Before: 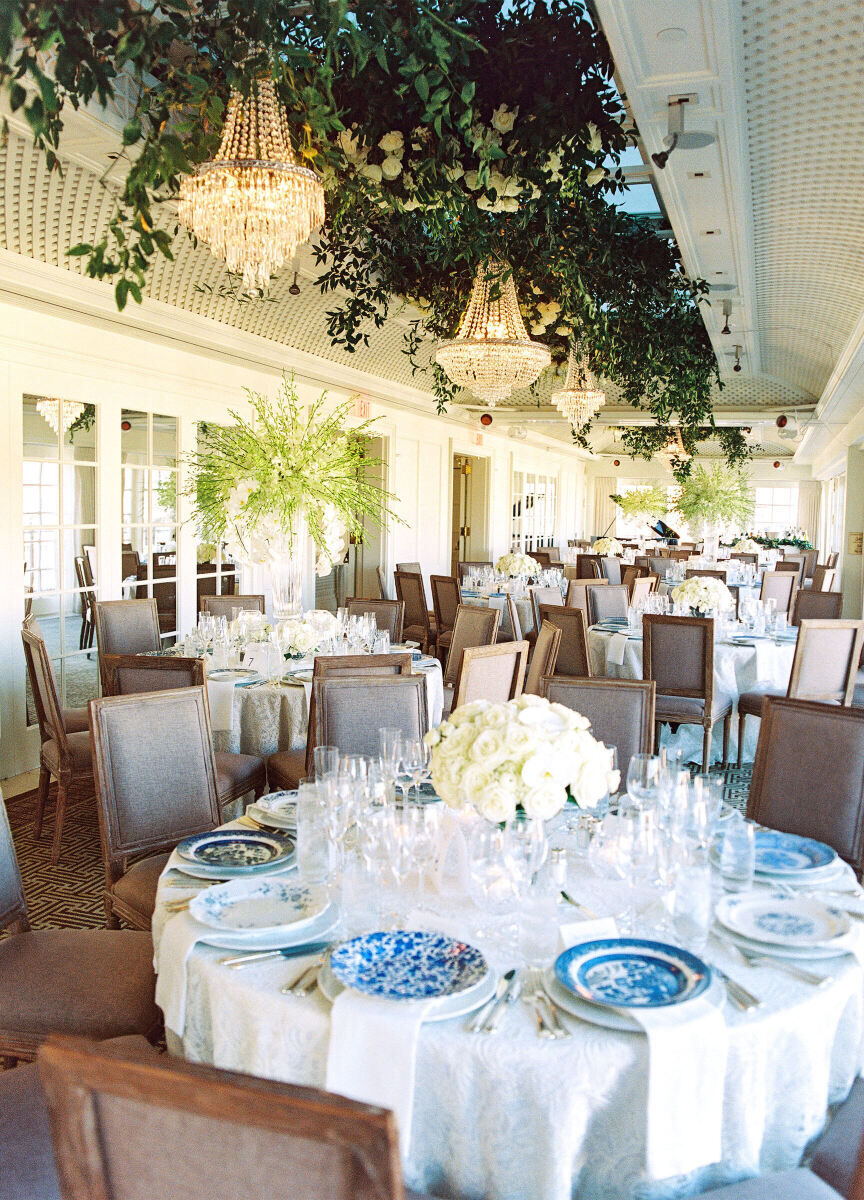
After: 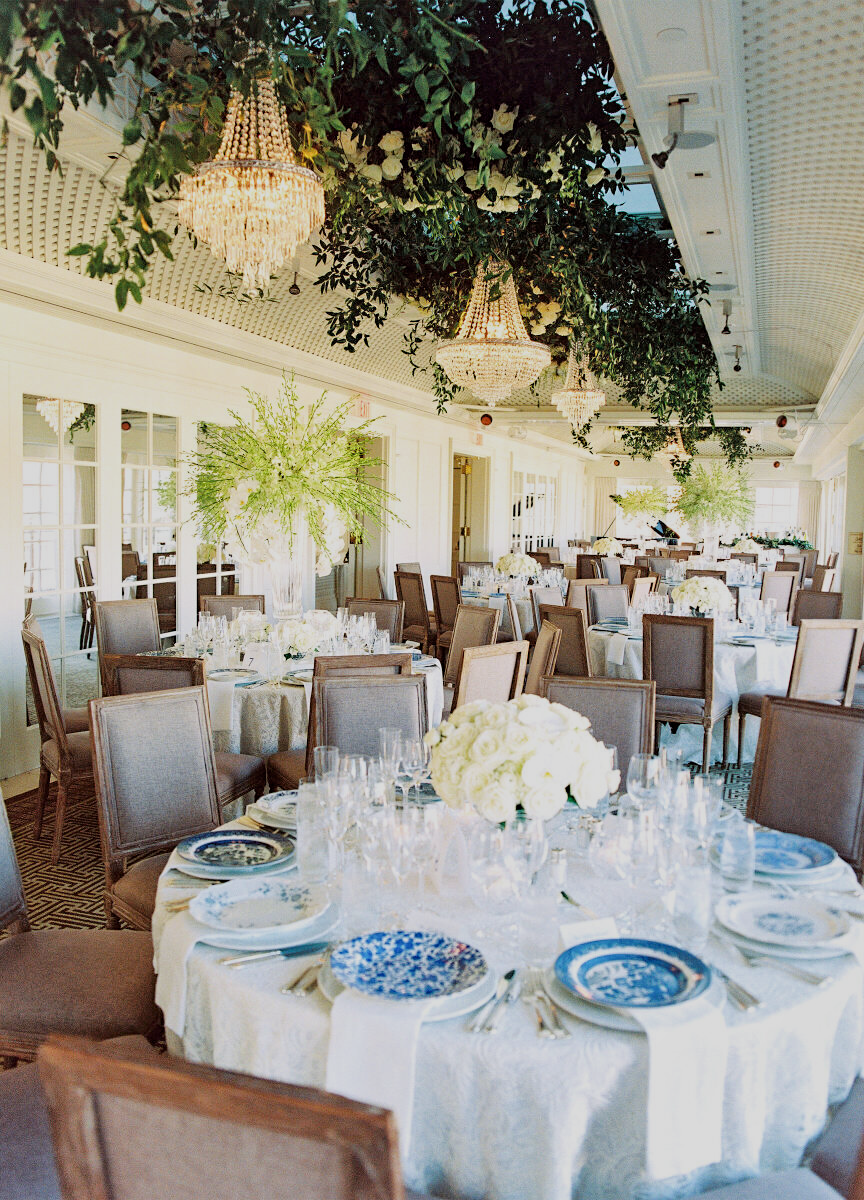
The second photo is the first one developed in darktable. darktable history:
sharpen: radius 5.366, amount 0.314, threshold 26.893
filmic rgb: black relative exposure -7.98 EV, white relative exposure 4.05 EV, hardness 4.19, contrast 0.93
local contrast: mode bilateral grid, contrast 20, coarseness 51, detail 119%, midtone range 0.2
